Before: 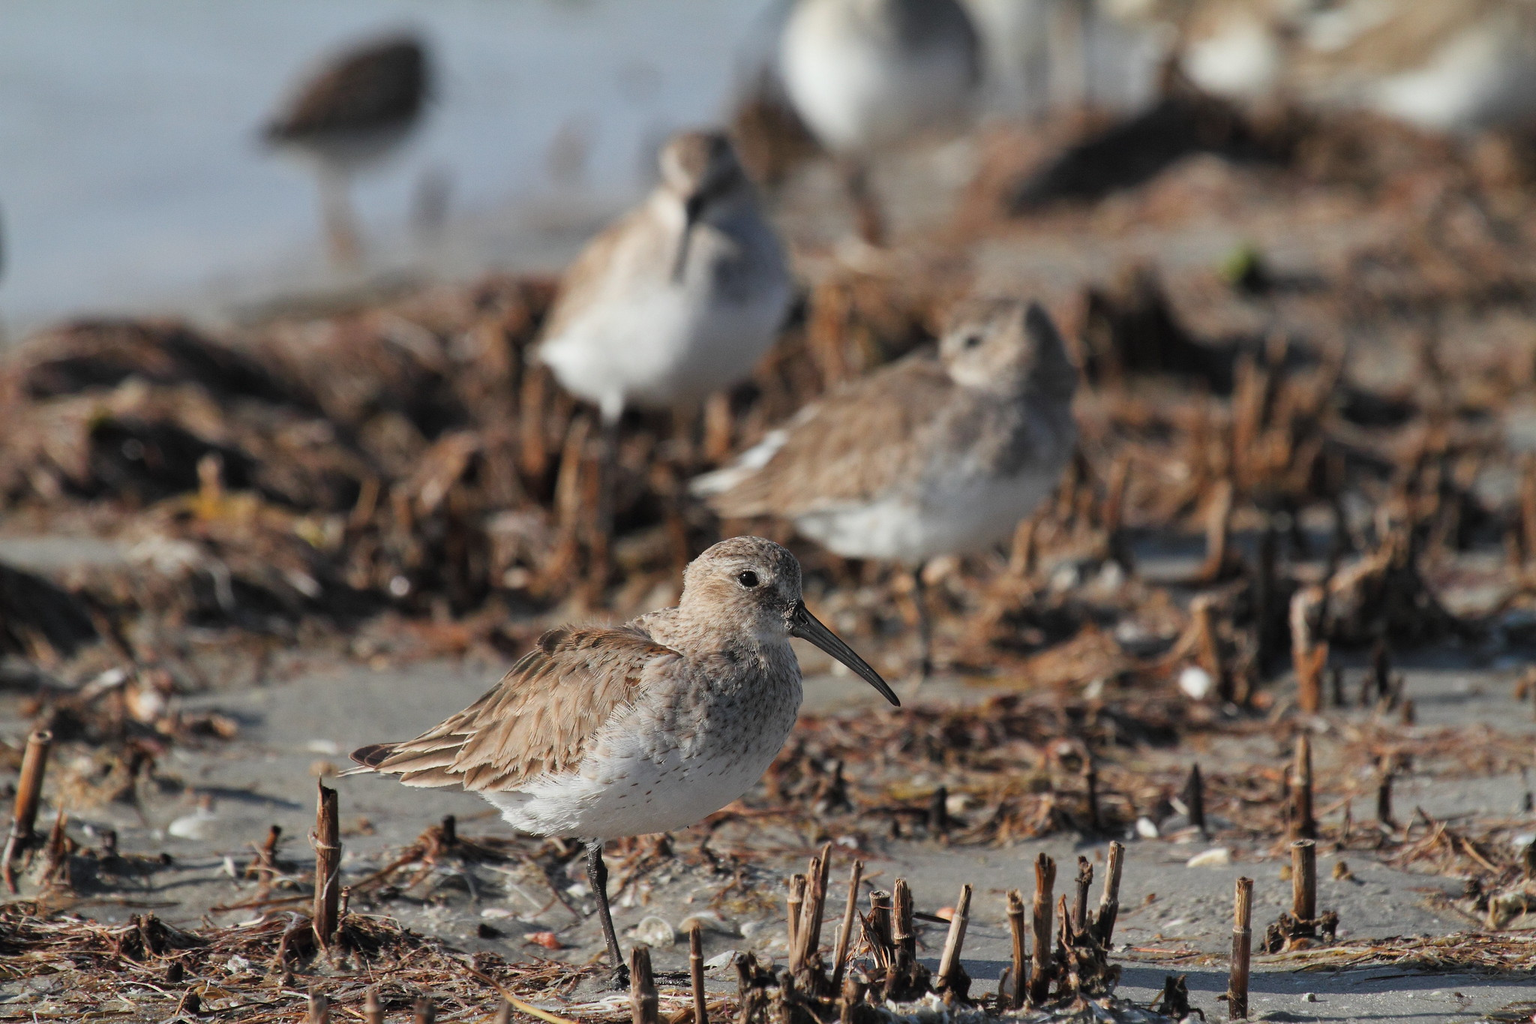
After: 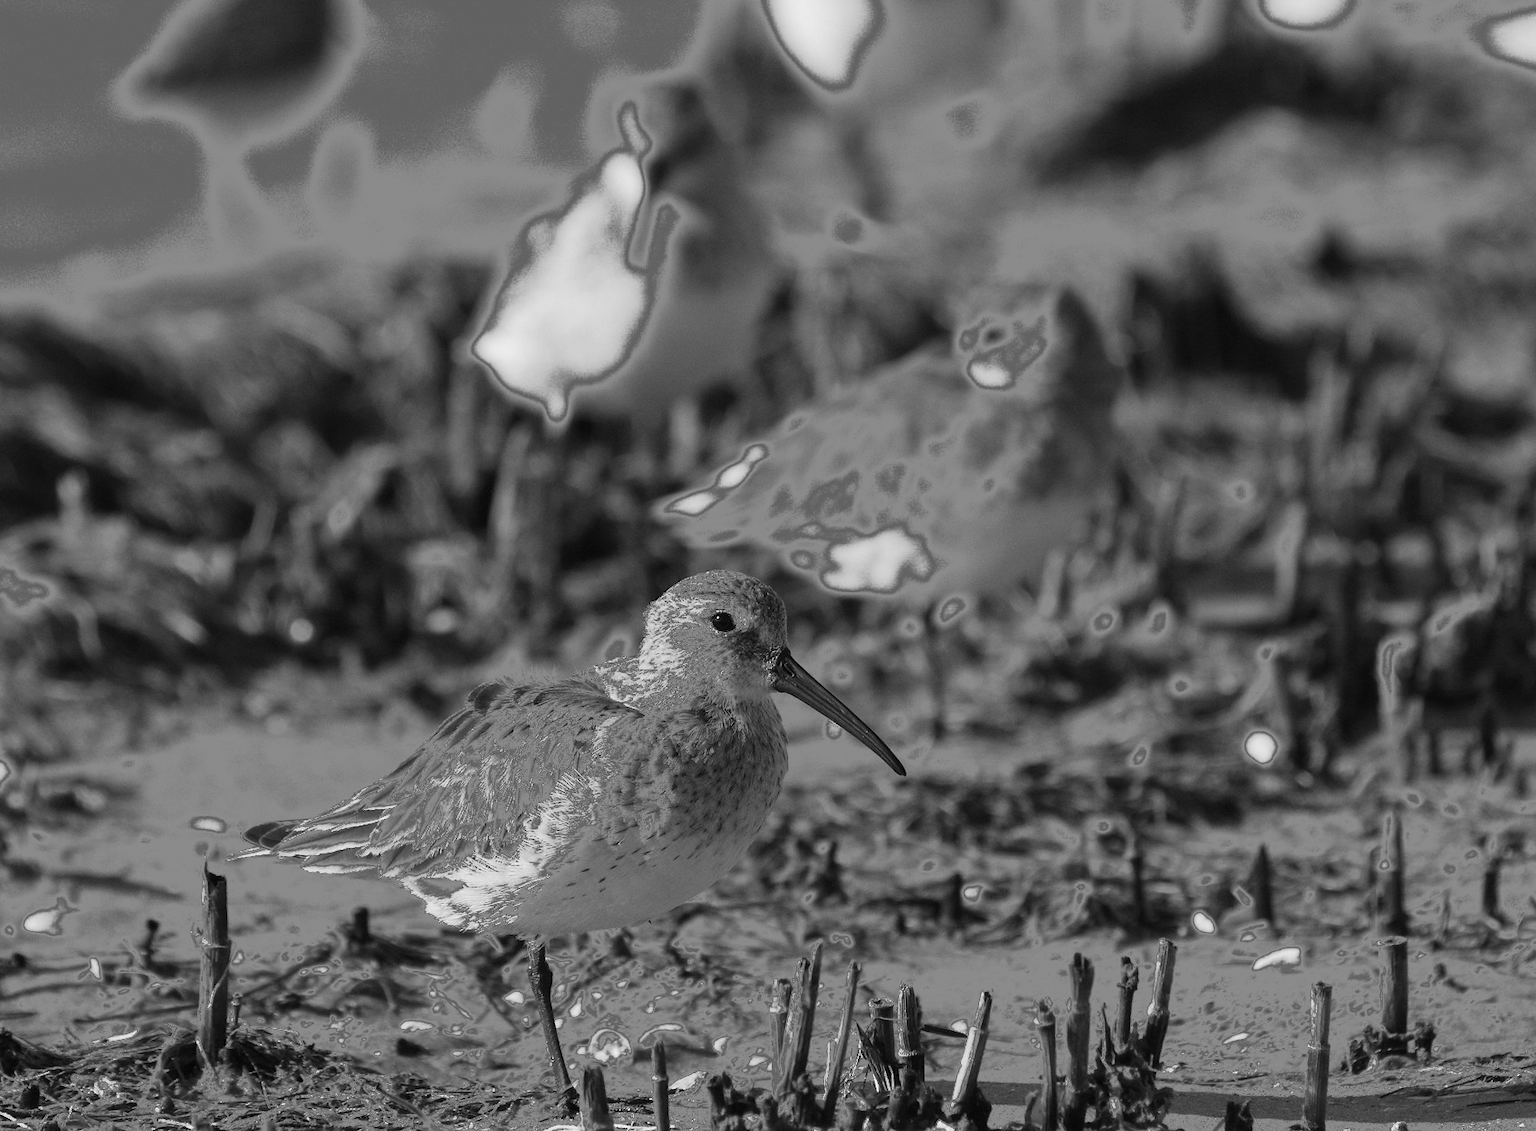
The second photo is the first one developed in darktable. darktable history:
fill light: exposure -0.73 EV, center 0.69, width 2.2
crop: left 9.807%, top 6.259%, right 7.334%, bottom 2.177%
monochrome: size 1
tone equalizer: on, module defaults
color correction: highlights a* -10.04, highlights b* -10.37
